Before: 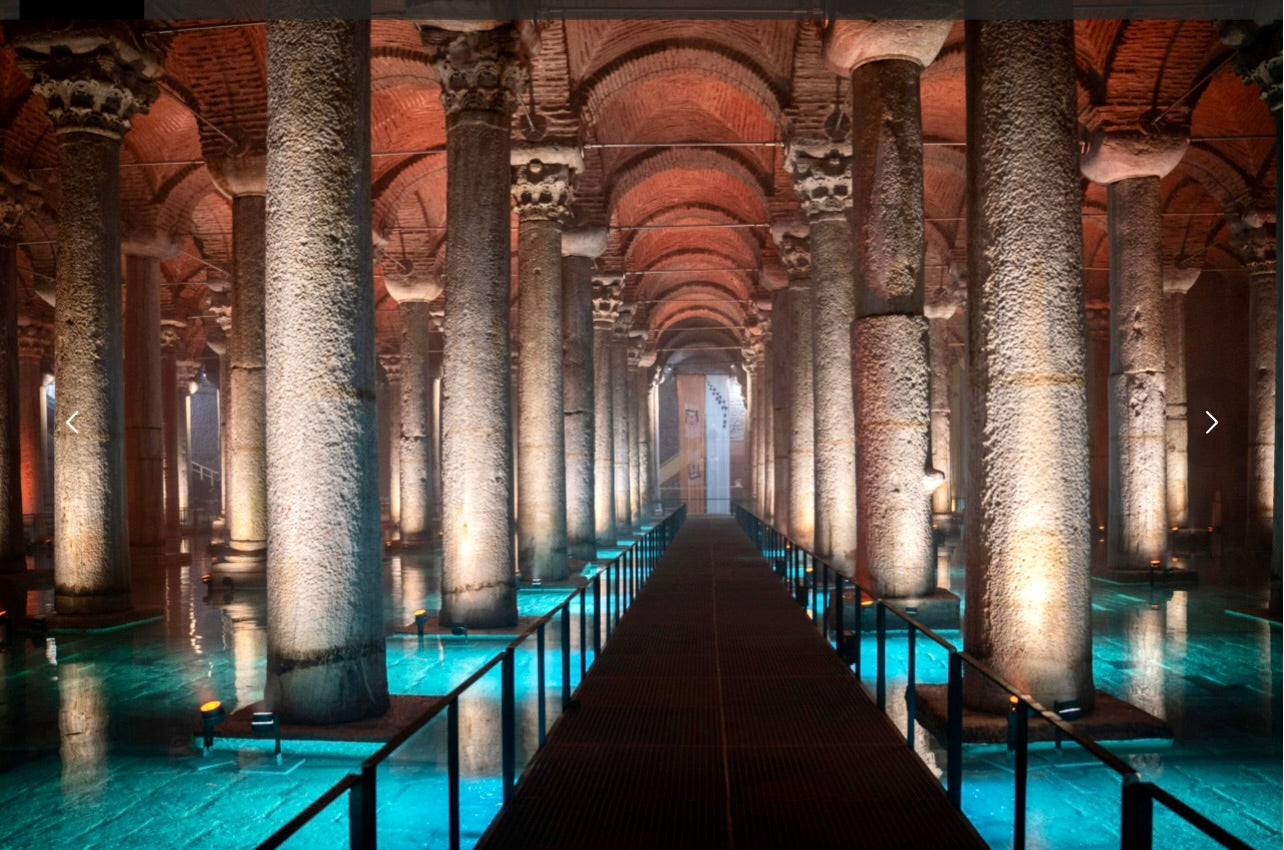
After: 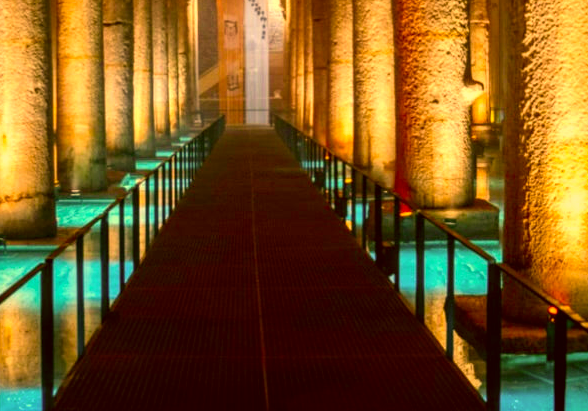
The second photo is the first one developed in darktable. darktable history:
crop: left 35.976%, top 45.819%, right 18.162%, bottom 5.807%
local contrast: detail 130%
color correction: highlights a* 10.44, highlights b* 30.04, shadows a* 2.73, shadows b* 17.51, saturation 1.72
